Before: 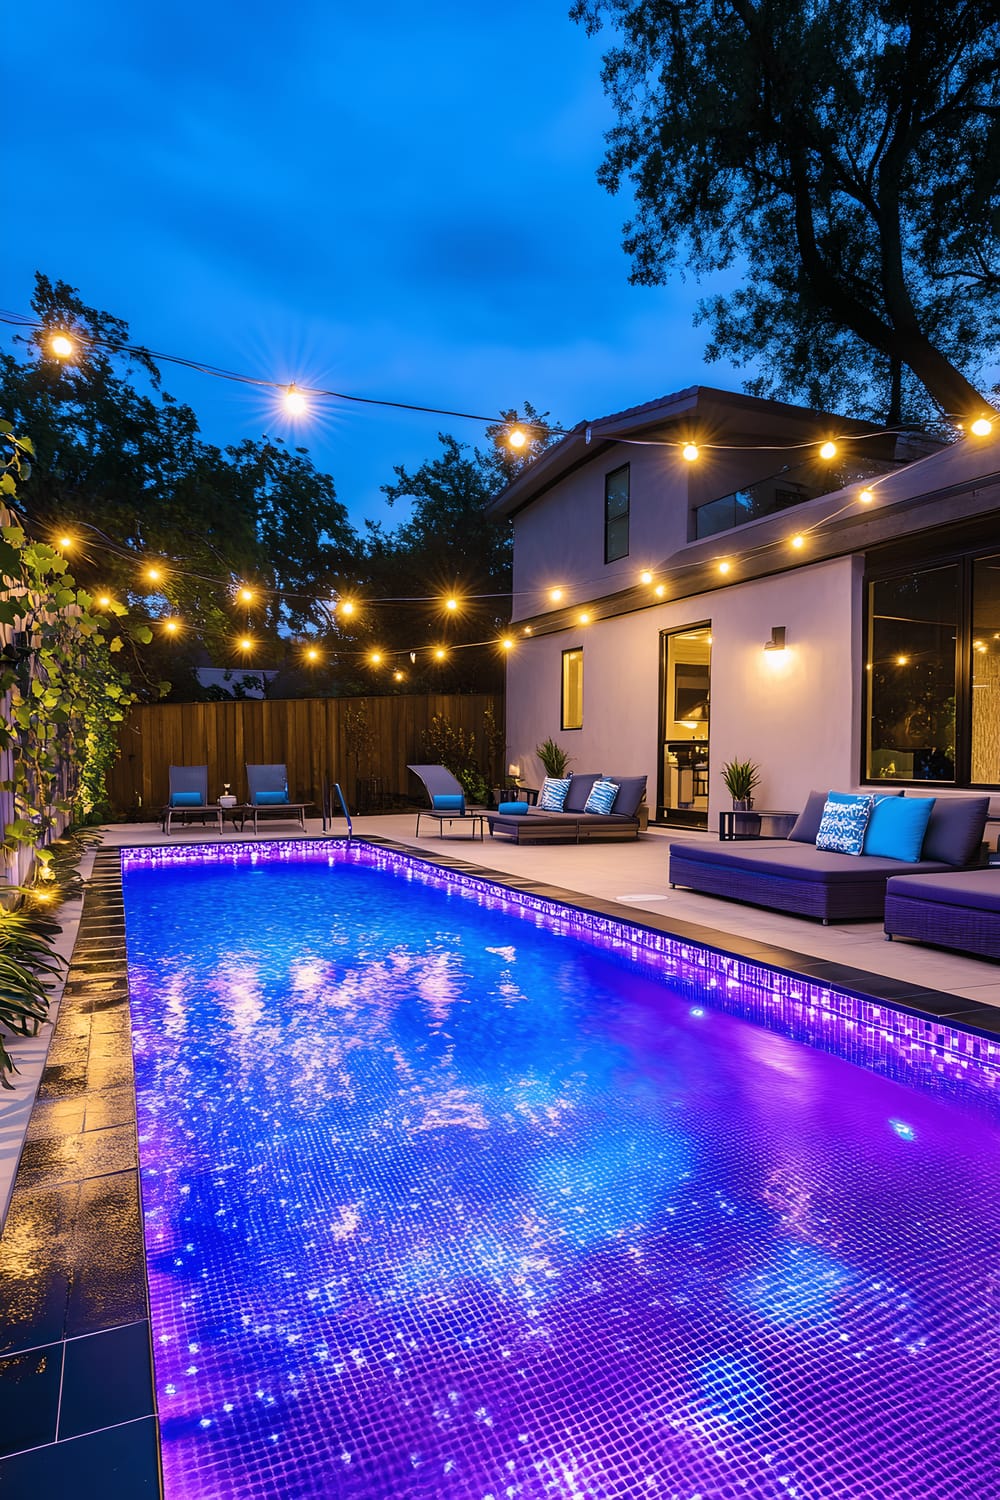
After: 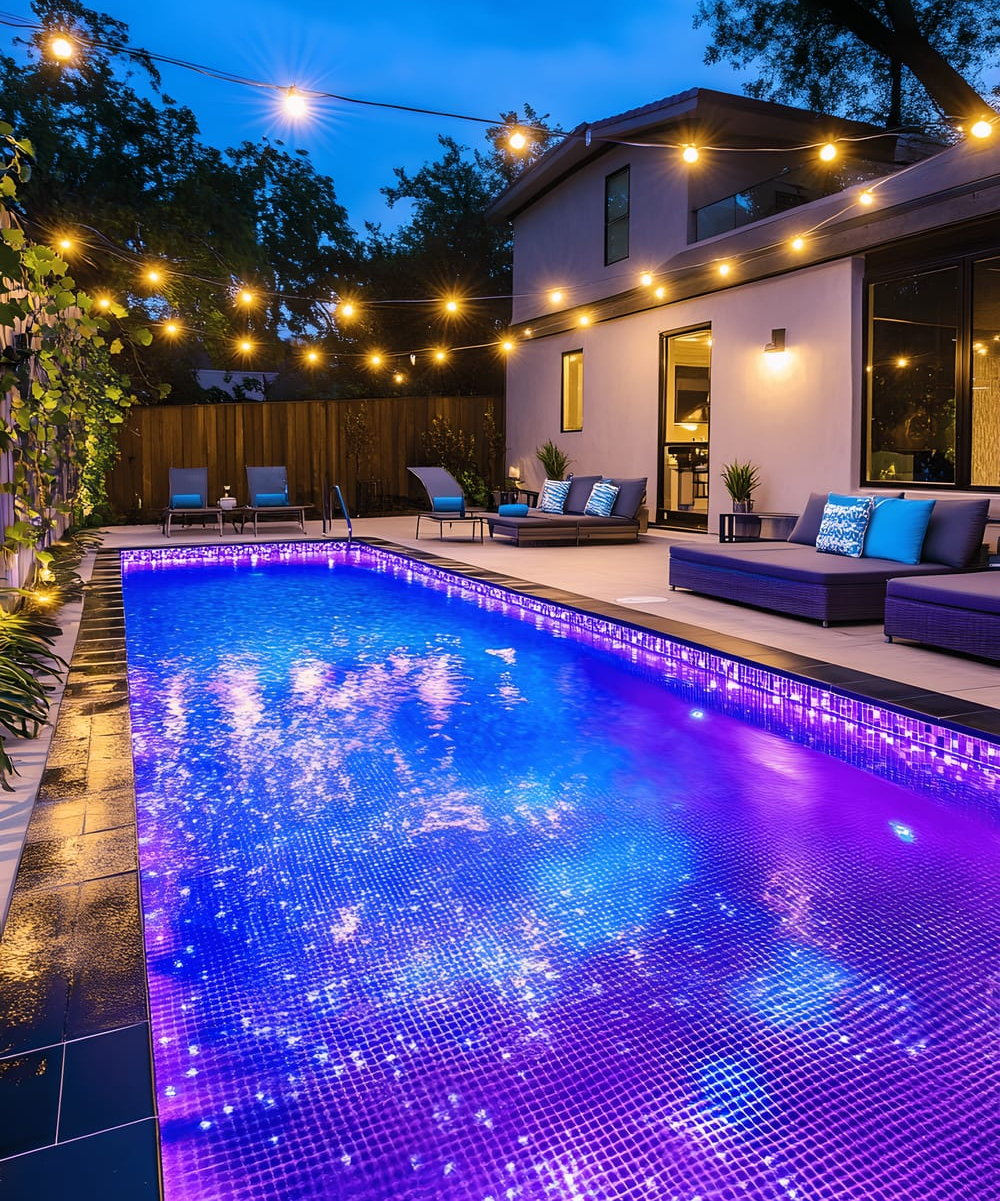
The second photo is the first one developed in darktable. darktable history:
crop and rotate: top 19.879%
